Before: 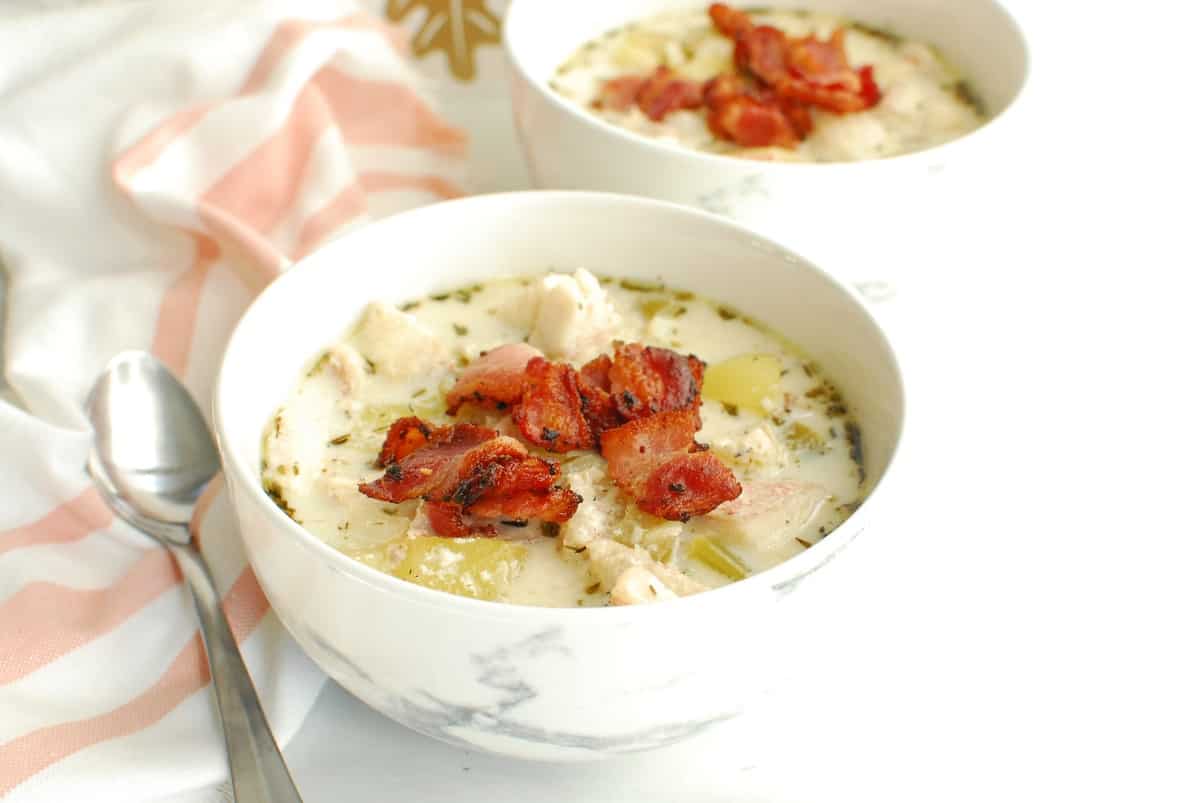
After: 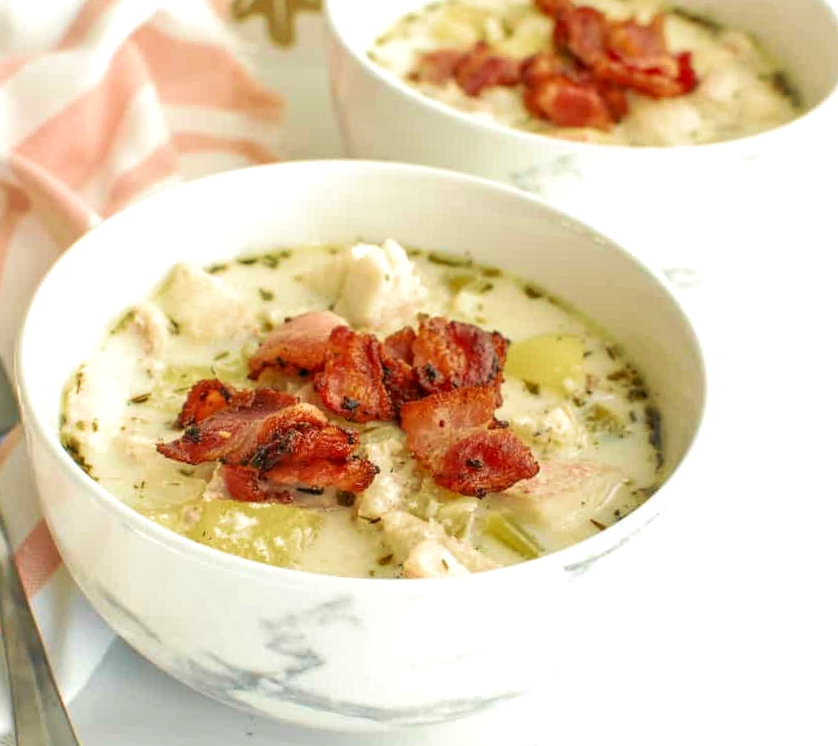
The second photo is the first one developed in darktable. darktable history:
crop and rotate: angle -2.91°, left 14.048%, top 0.032%, right 10.898%, bottom 0.077%
velvia: strength 39.96%
local contrast: highlights 3%, shadows 7%, detail 133%
